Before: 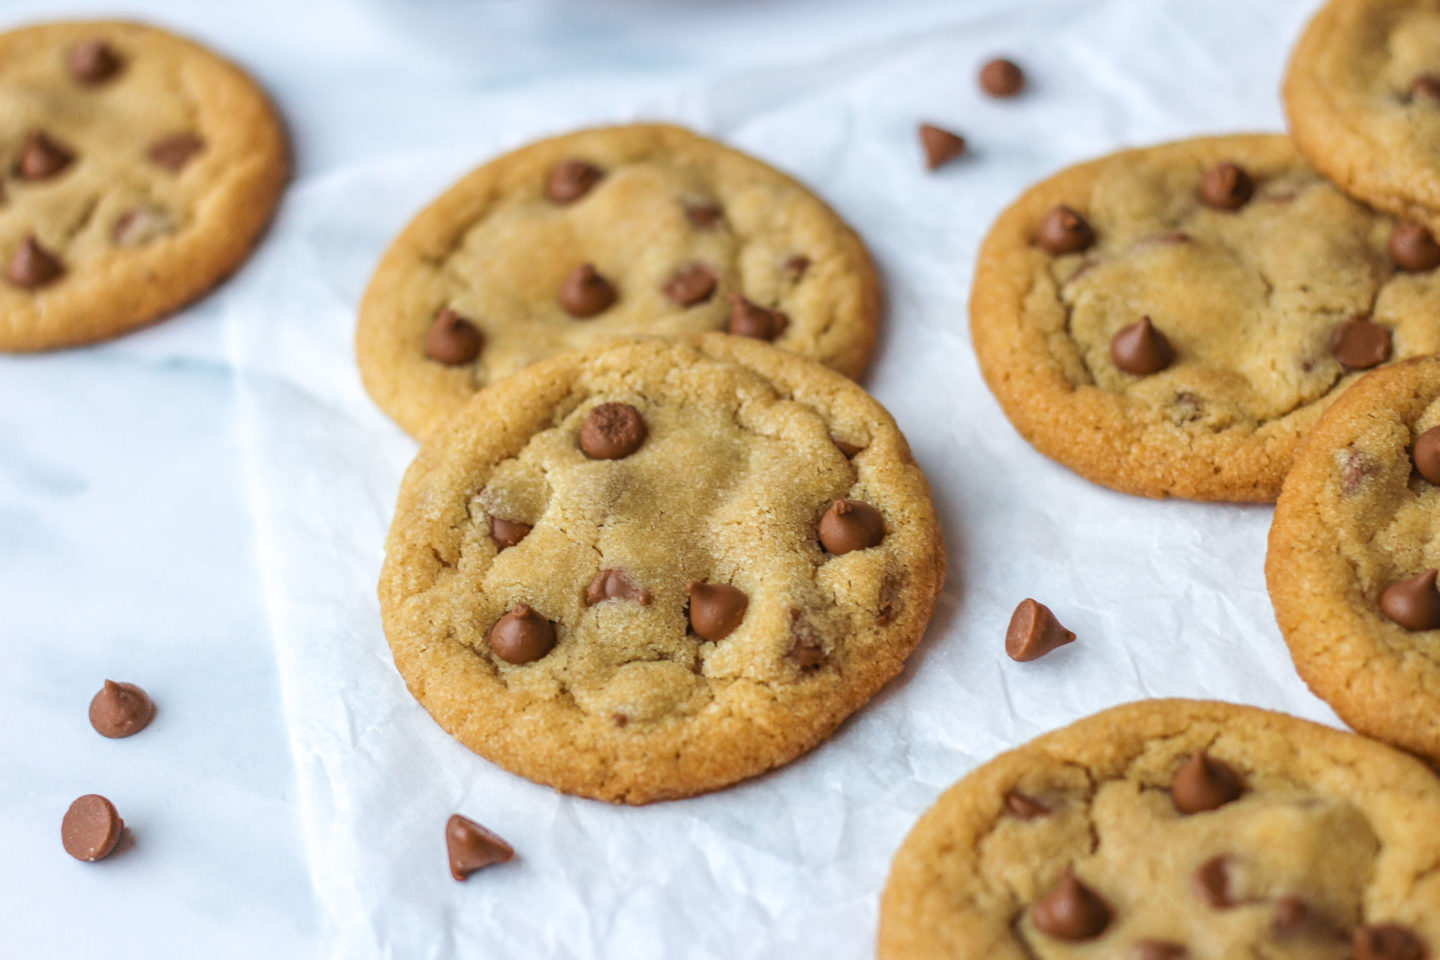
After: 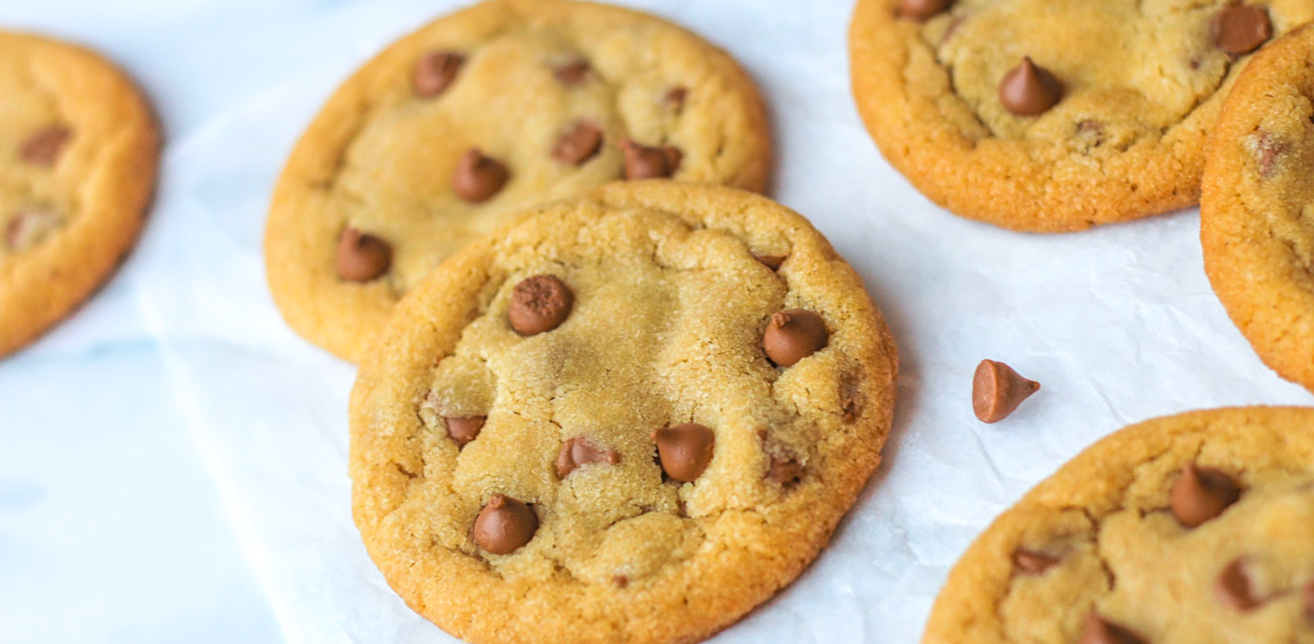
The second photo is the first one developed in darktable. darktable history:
contrast brightness saturation: brightness 0.09, saturation 0.19
shadows and highlights: radius 93.07, shadows -14.46, white point adjustment 0.23, highlights 31.48, compress 48.23%, highlights color adjustment 52.79%, soften with gaussian
sharpen: amount 0.2
rotate and perspective: rotation -14.8°, crop left 0.1, crop right 0.903, crop top 0.25, crop bottom 0.748
